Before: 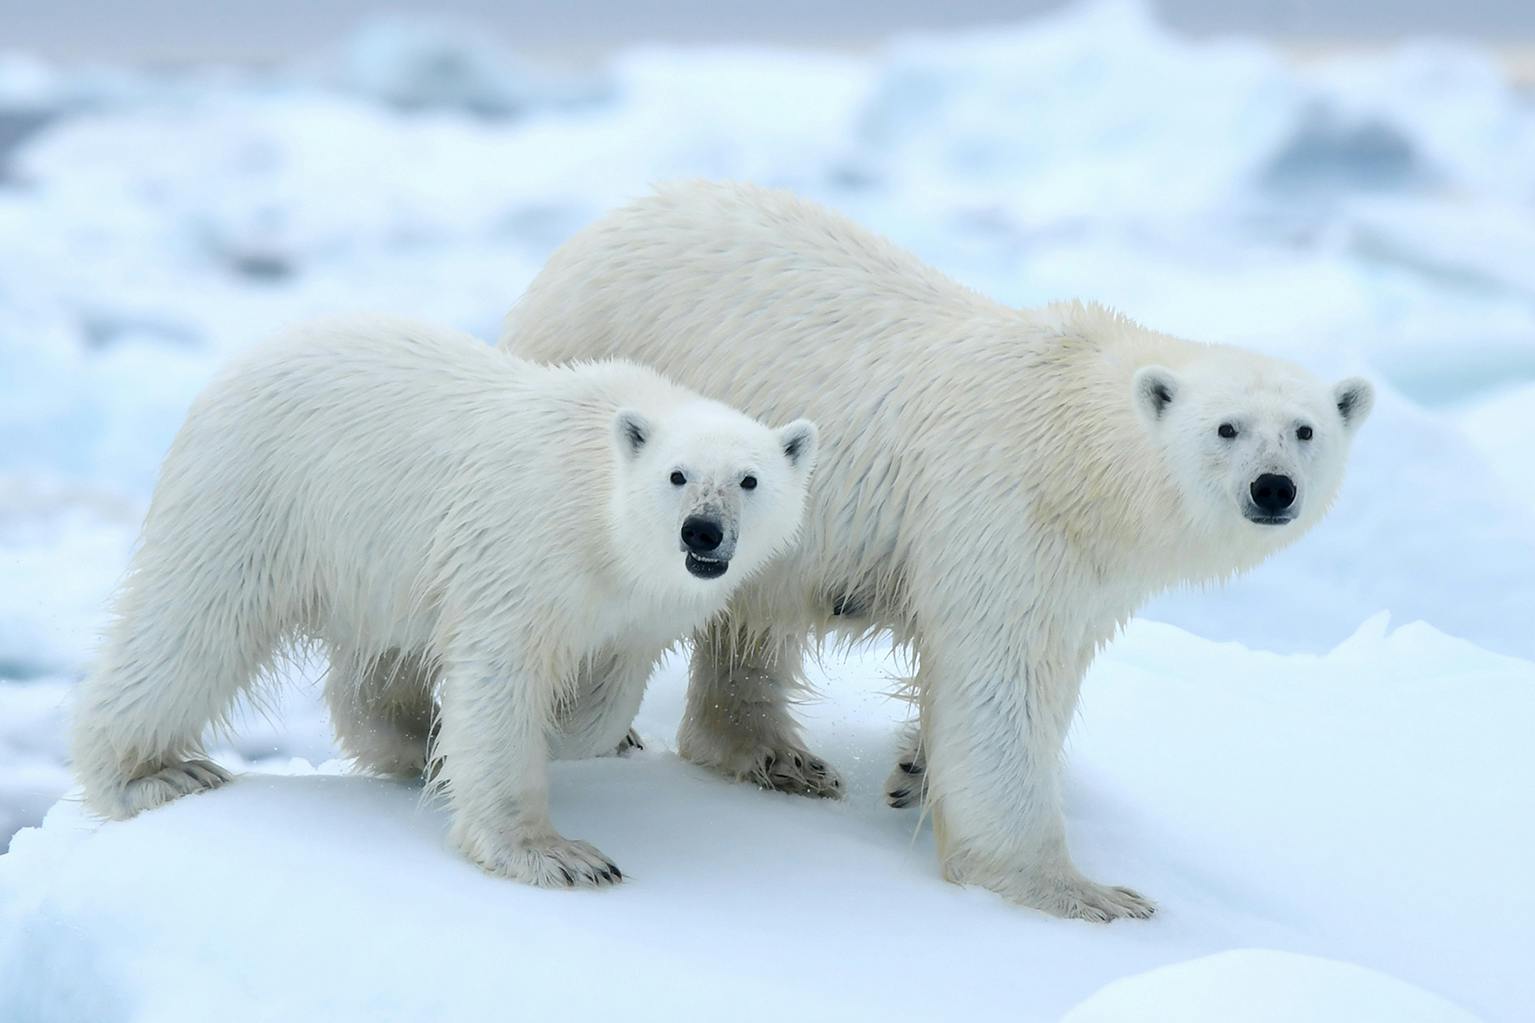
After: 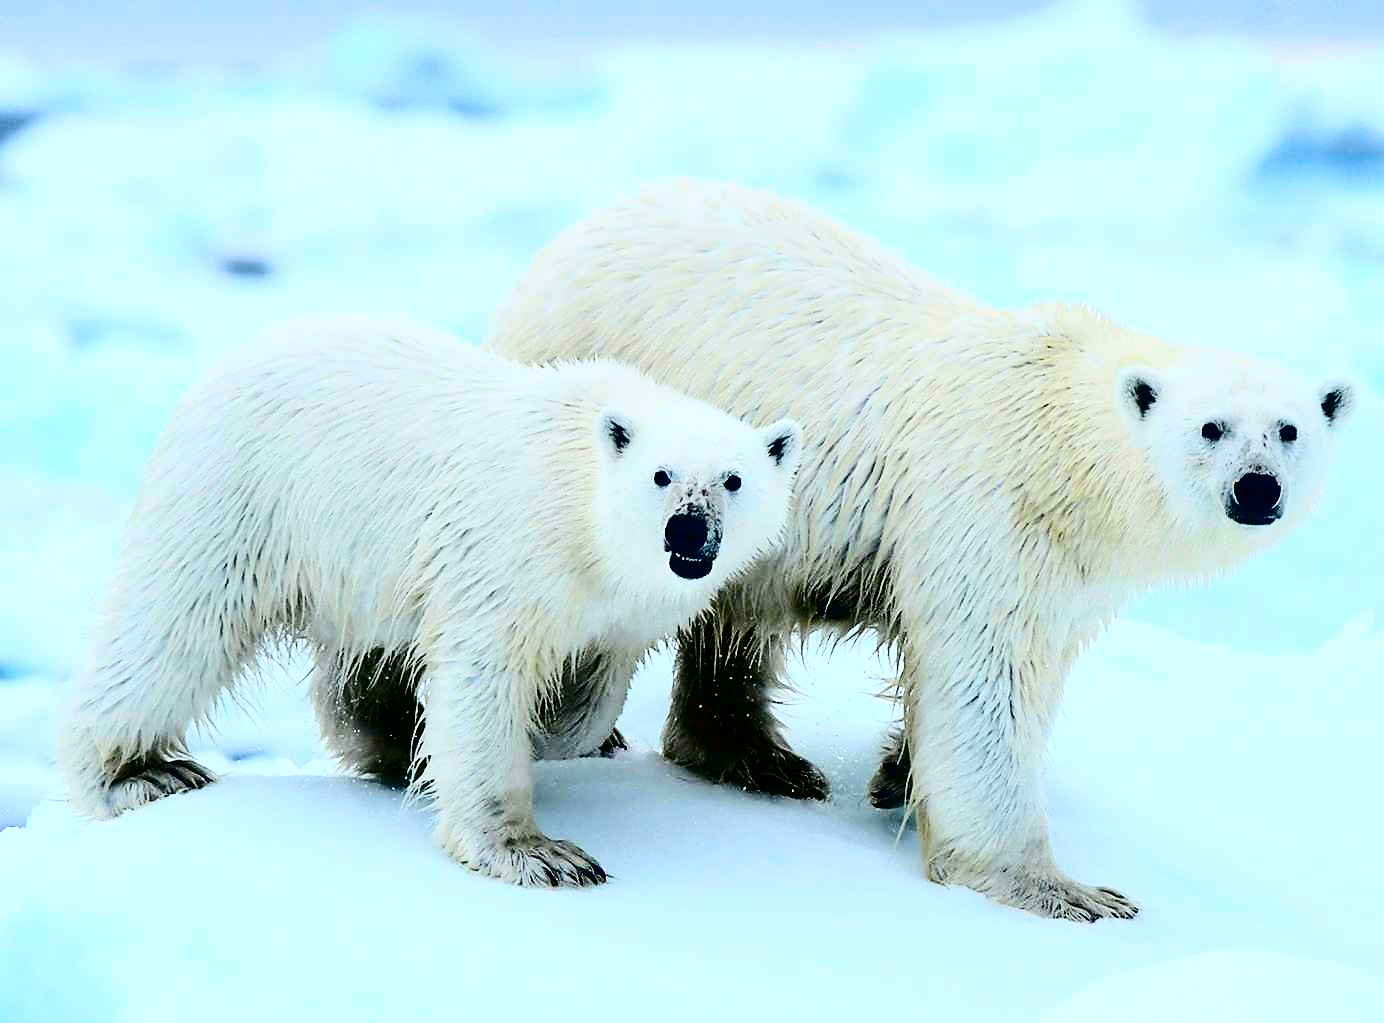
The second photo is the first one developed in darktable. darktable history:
crop and rotate: left 1.093%, right 8.687%
sharpen: on, module defaults
contrast brightness saturation: contrast 0.765, brightness -0.988, saturation 0.982
